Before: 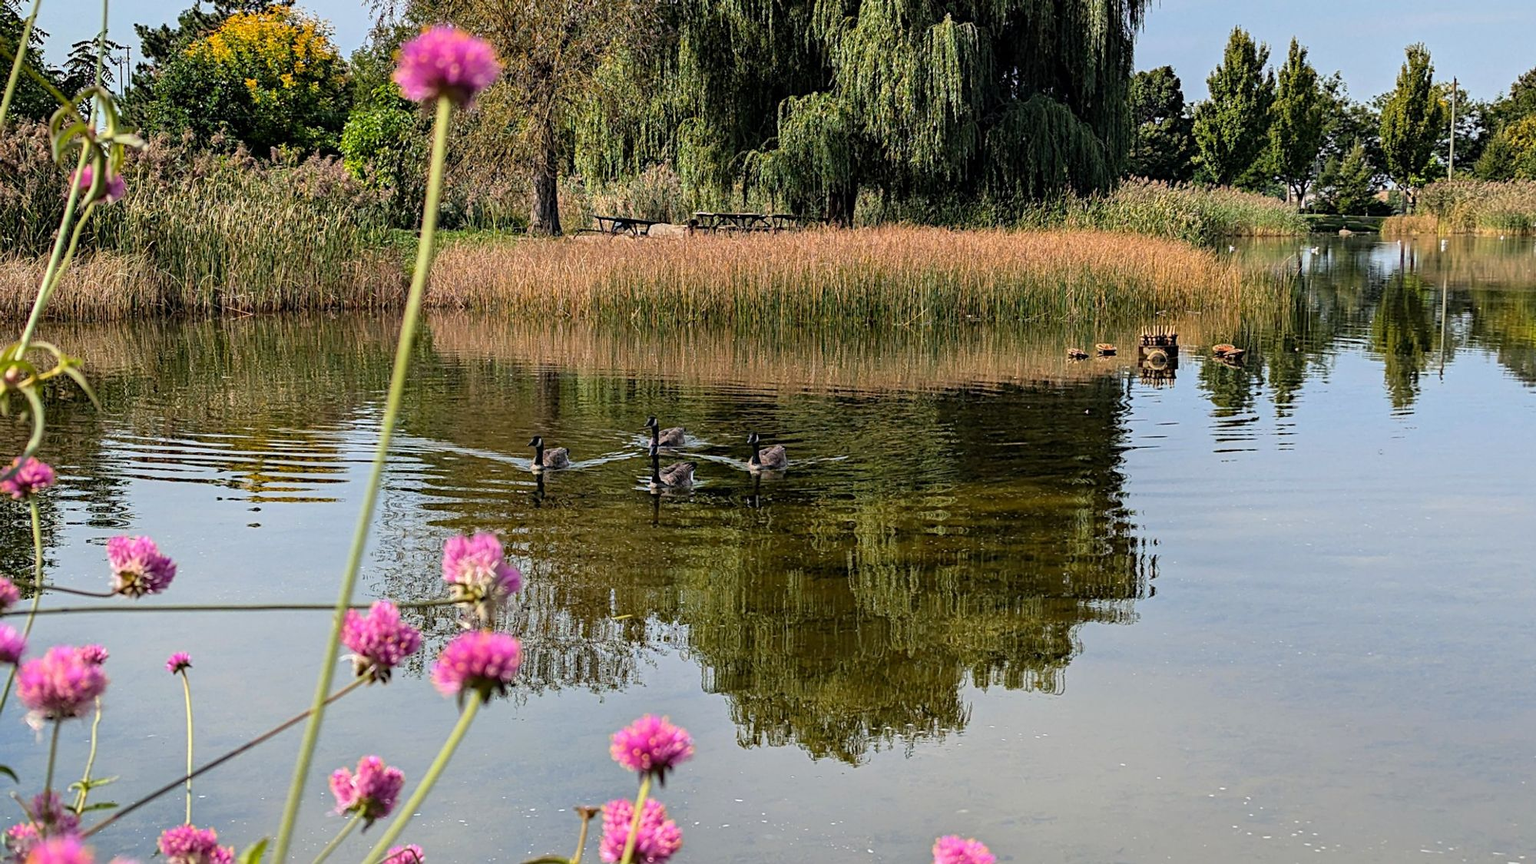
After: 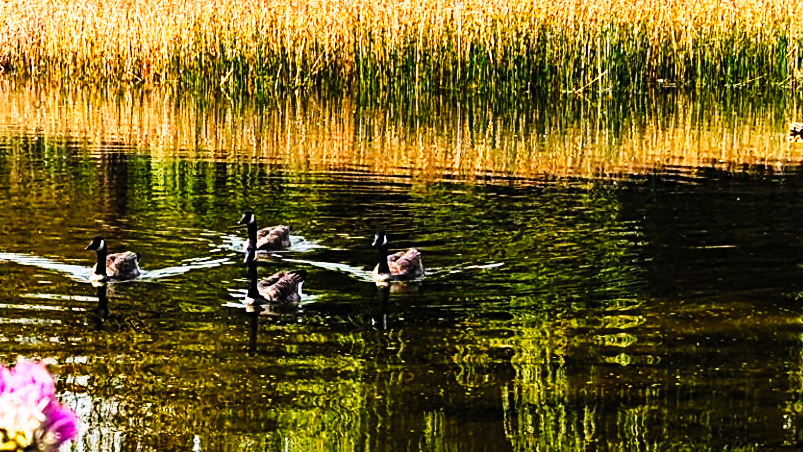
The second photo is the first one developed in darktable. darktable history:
crop: left 30.085%, top 29.489%, right 29.752%, bottom 30.283%
tone curve: curves: ch0 [(0, 0) (0.003, 0.006) (0.011, 0.008) (0.025, 0.011) (0.044, 0.015) (0.069, 0.019) (0.1, 0.023) (0.136, 0.03) (0.177, 0.042) (0.224, 0.065) (0.277, 0.103) (0.335, 0.177) (0.399, 0.294) (0.468, 0.463) (0.543, 0.639) (0.623, 0.805) (0.709, 0.909) (0.801, 0.967) (0.898, 0.989) (1, 1)], preserve colors none
exposure: black level correction 0, exposure 0.5 EV, compensate highlight preservation false
